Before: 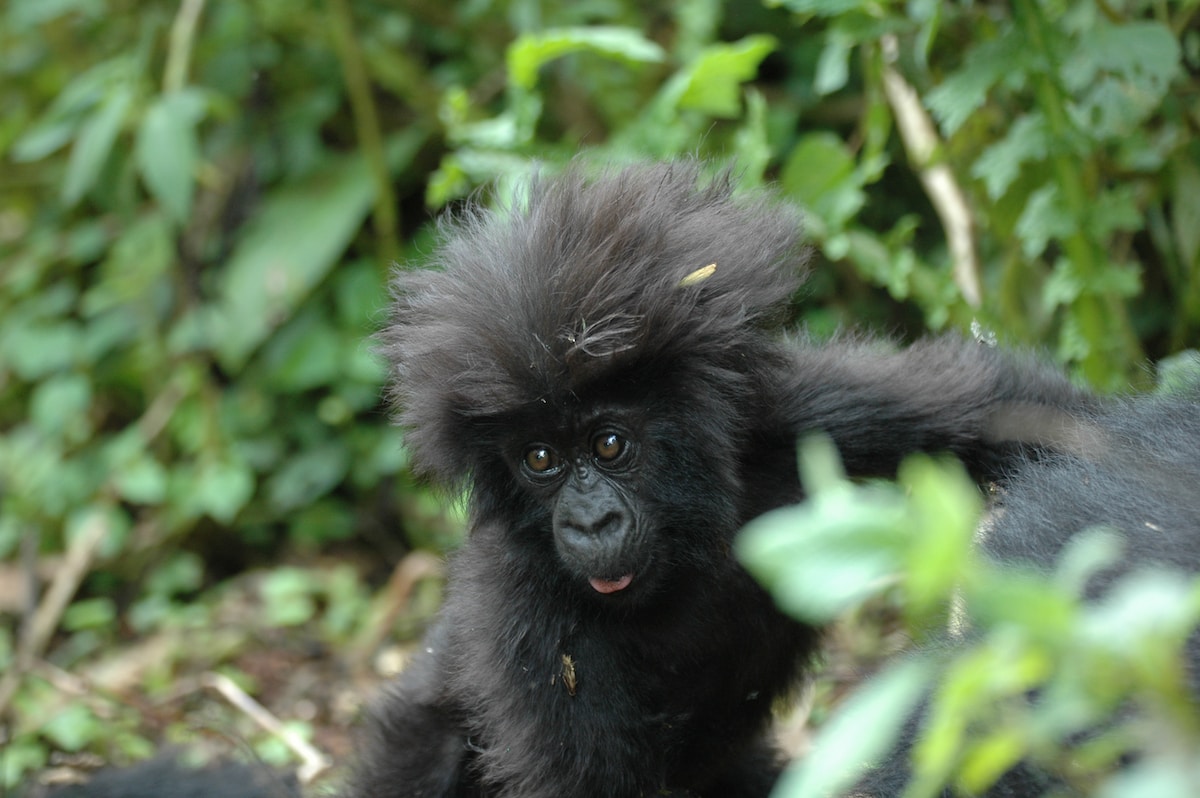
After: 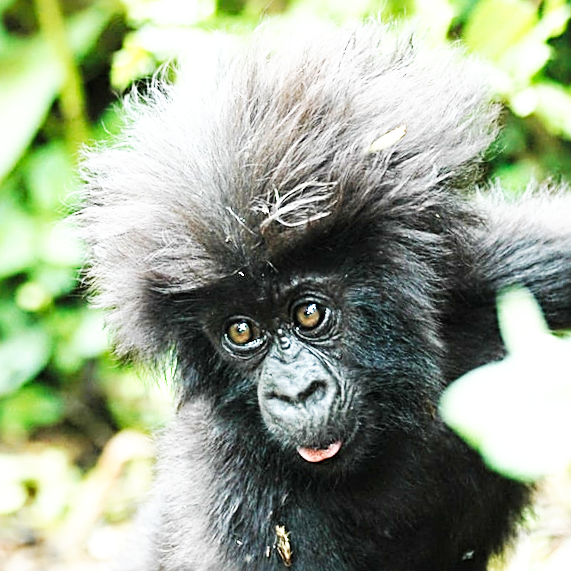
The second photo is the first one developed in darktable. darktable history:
sharpen: radius 2.817, amount 0.715
rotate and perspective: rotation -3.52°, crop left 0.036, crop right 0.964, crop top 0.081, crop bottom 0.919
base curve: curves: ch0 [(0, 0) (0.007, 0.004) (0.027, 0.03) (0.046, 0.07) (0.207, 0.54) (0.442, 0.872) (0.673, 0.972) (1, 1)], preserve colors none
crop and rotate: angle 0.02°, left 24.353%, top 13.219%, right 26.156%, bottom 8.224%
white balance: emerald 1
exposure: exposure 1.223 EV, compensate highlight preservation false
